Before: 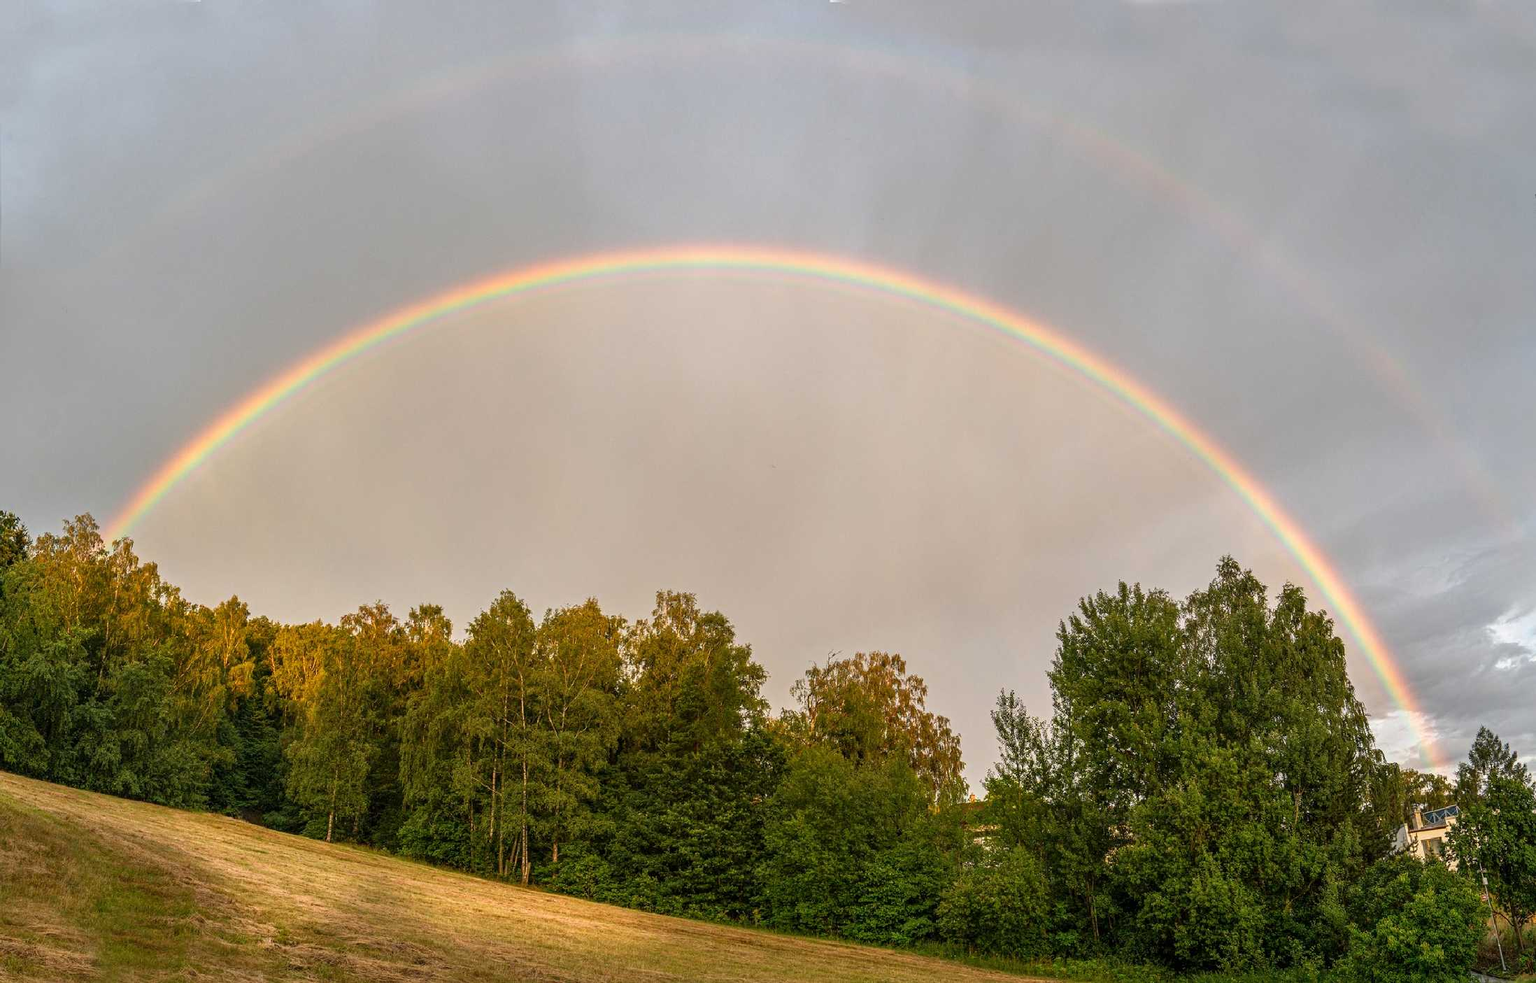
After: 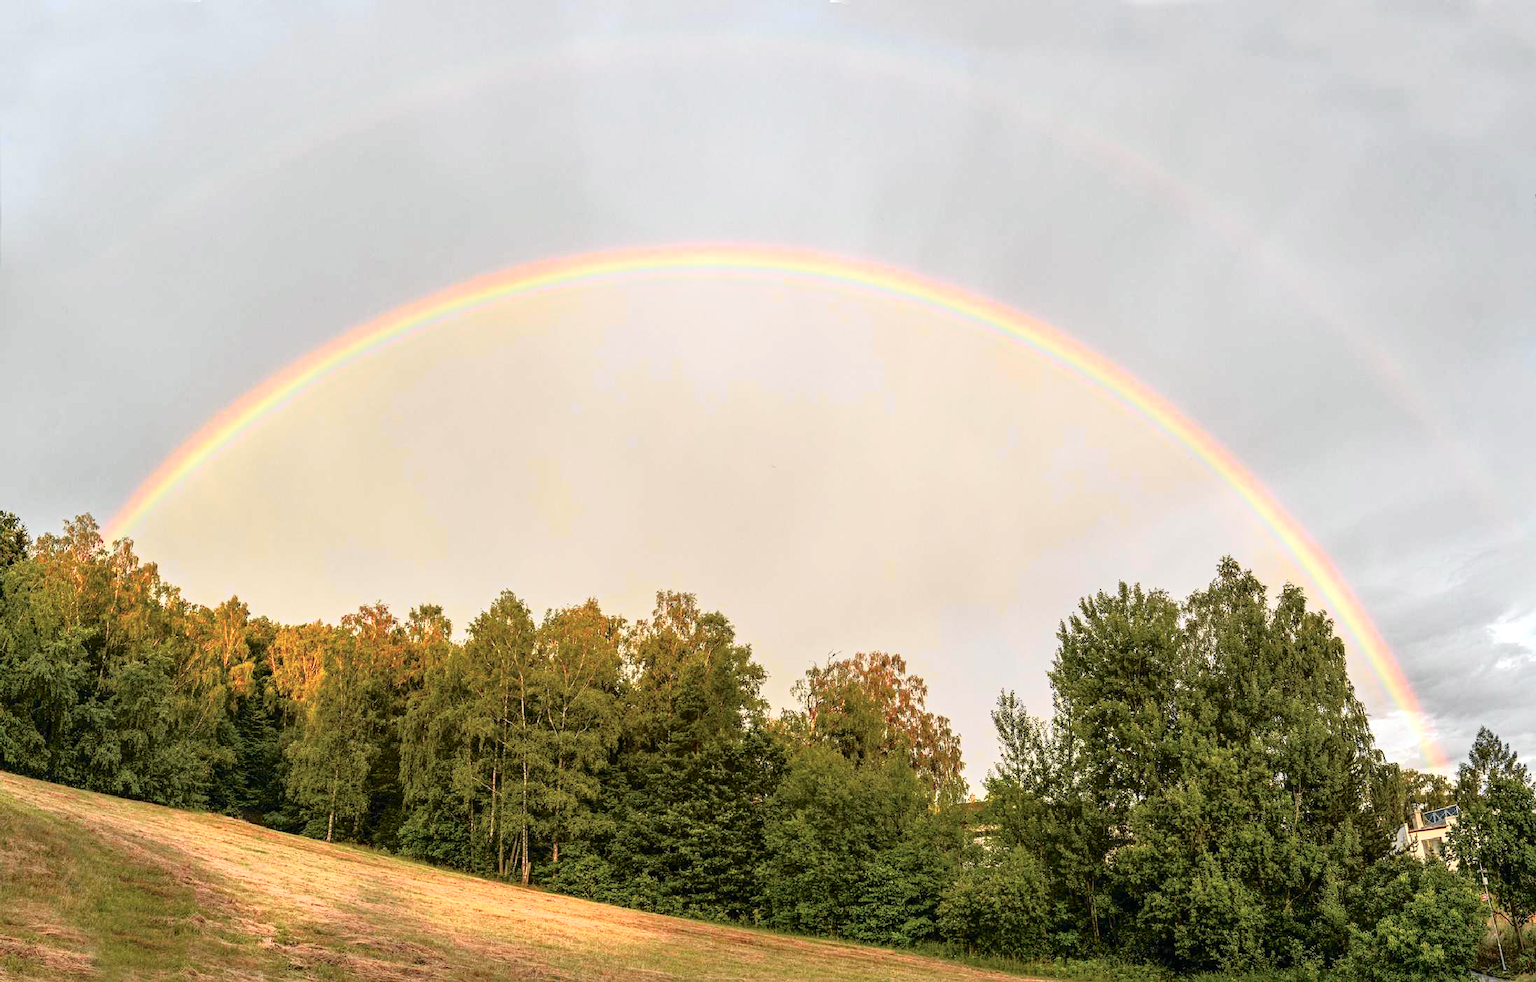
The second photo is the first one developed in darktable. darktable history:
exposure: black level correction 0.001, exposure 0.5 EV, compensate exposure bias true, compensate highlight preservation false
tone curve: curves: ch0 [(0, 0.009) (0.105, 0.08) (0.195, 0.18) (0.283, 0.316) (0.384, 0.434) (0.485, 0.531) (0.638, 0.69) (0.81, 0.872) (1, 0.977)]; ch1 [(0, 0) (0.161, 0.092) (0.35, 0.33) (0.379, 0.401) (0.456, 0.469) (0.502, 0.5) (0.525, 0.518) (0.586, 0.617) (0.635, 0.655) (1, 1)]; ch2 [(0, 0) (0.371, 0.362) (0.437, 0.437) (0.48, 0.49) (0.53, 0.515) (0.56, 0.571) (0.622, 0.606) (1, 1)], color space Lab, independent channels, preserve colors none
